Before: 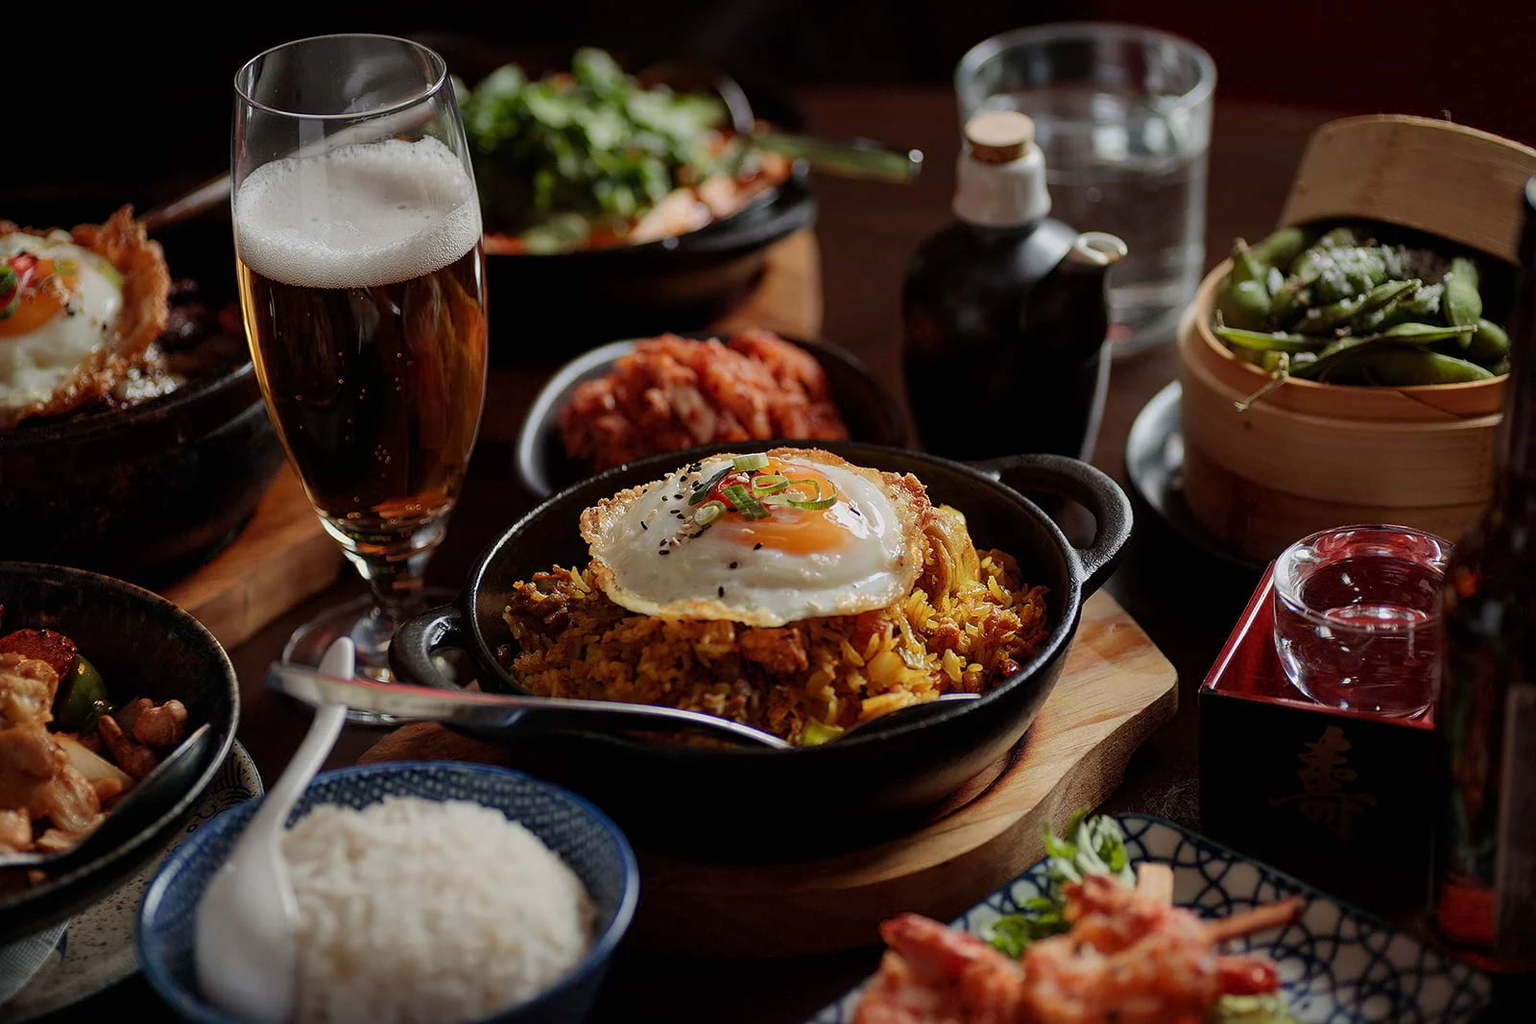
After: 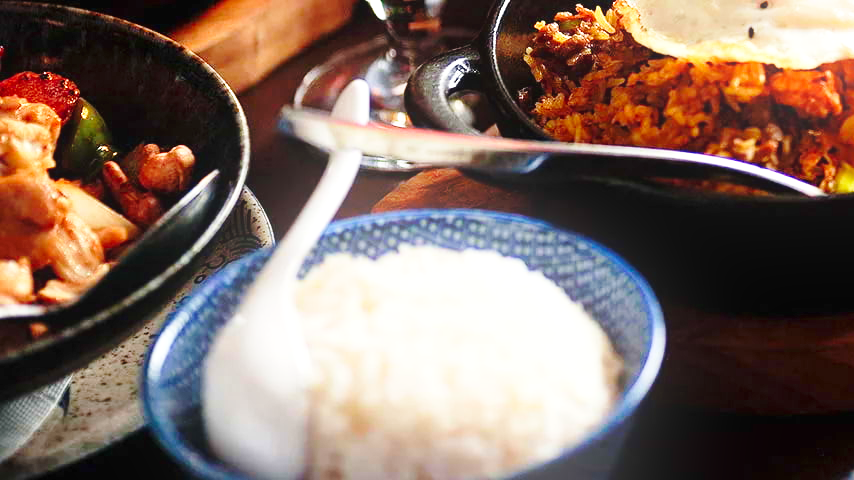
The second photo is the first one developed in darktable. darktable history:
base curve: curves: ch0 [(0, 0) (0.028, 0.03) (0.121, 0.232) (0.46, 0.748) (0.859, 0.968) (1, 1)], preserve colors none
bloom: size 13.65%, threshold 98.39%, strength 4.82%
crop and rotate: top 54.778%, right 46.61%, bottom 0.159%
exposure: black level correction 0, exposure 1.3 EV, compensate exposure bias true, compensate highlight preservation false
